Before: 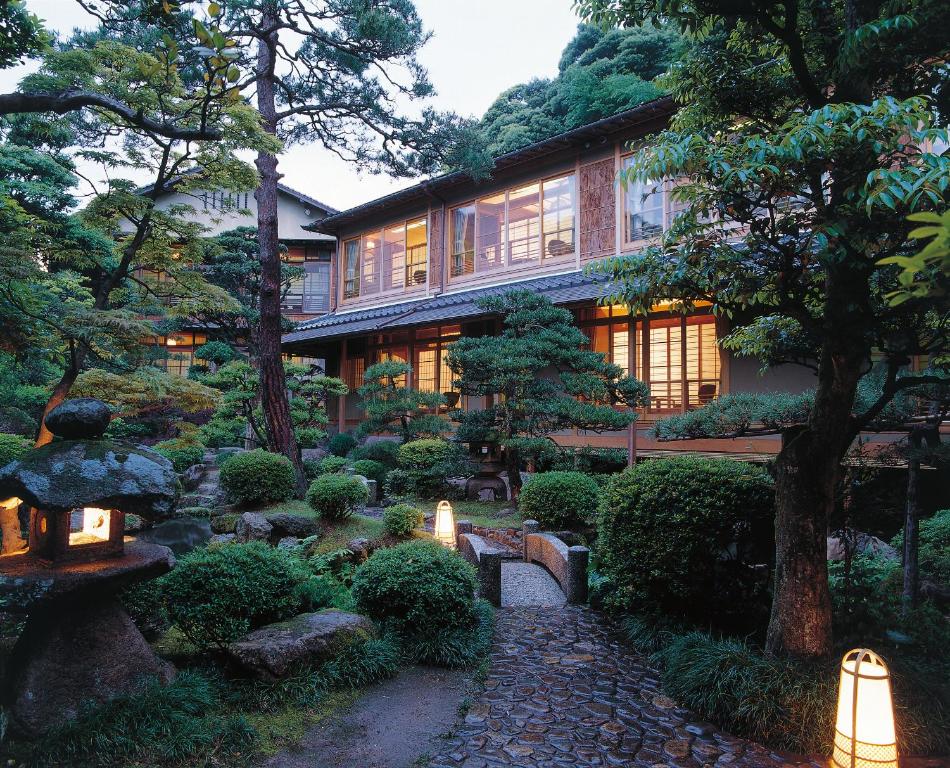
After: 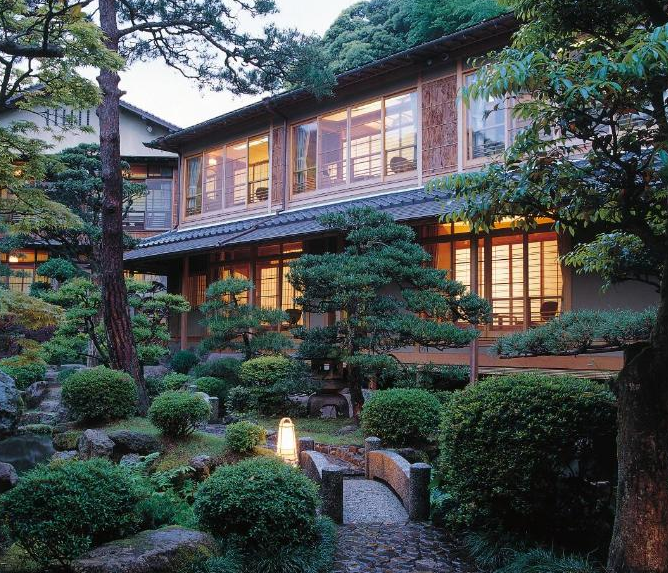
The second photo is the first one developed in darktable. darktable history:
crop and rotate: left 16.769%, top 10.861%, right 12.903%, bottom 14.437%
contrast equalizer: y [[0.5 ×6], [0.5 ×6], [0.5, 0.5, 0.501, 0.545, 0.707, 0.863], [0 ×6], [0 ×6]], mix -0.29
